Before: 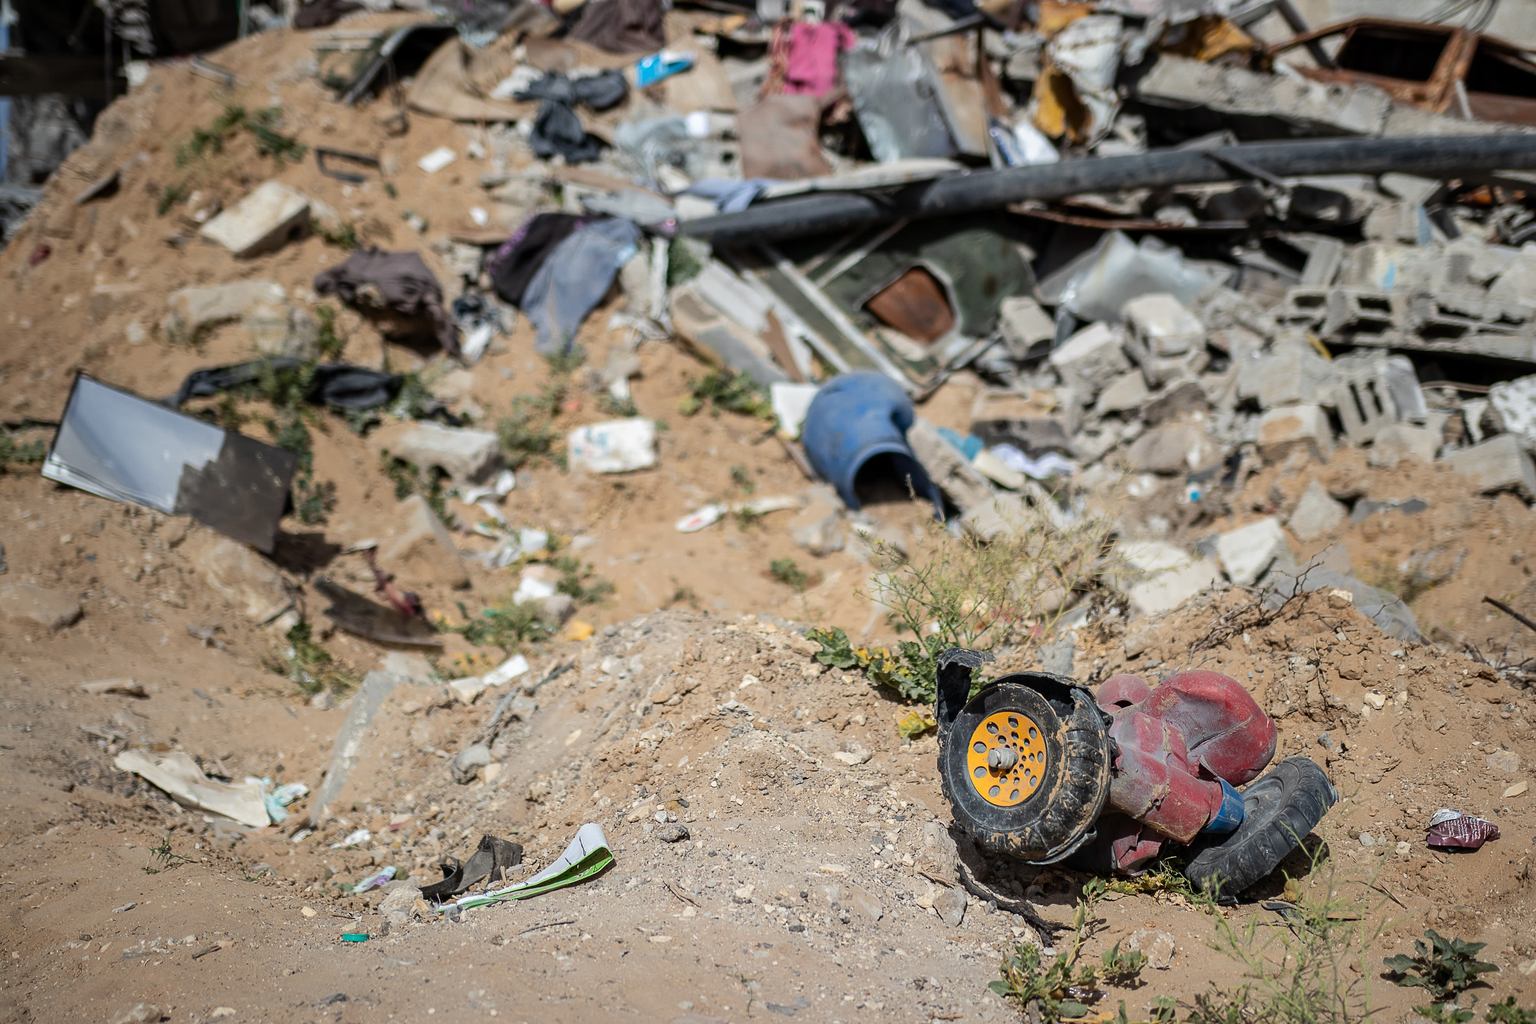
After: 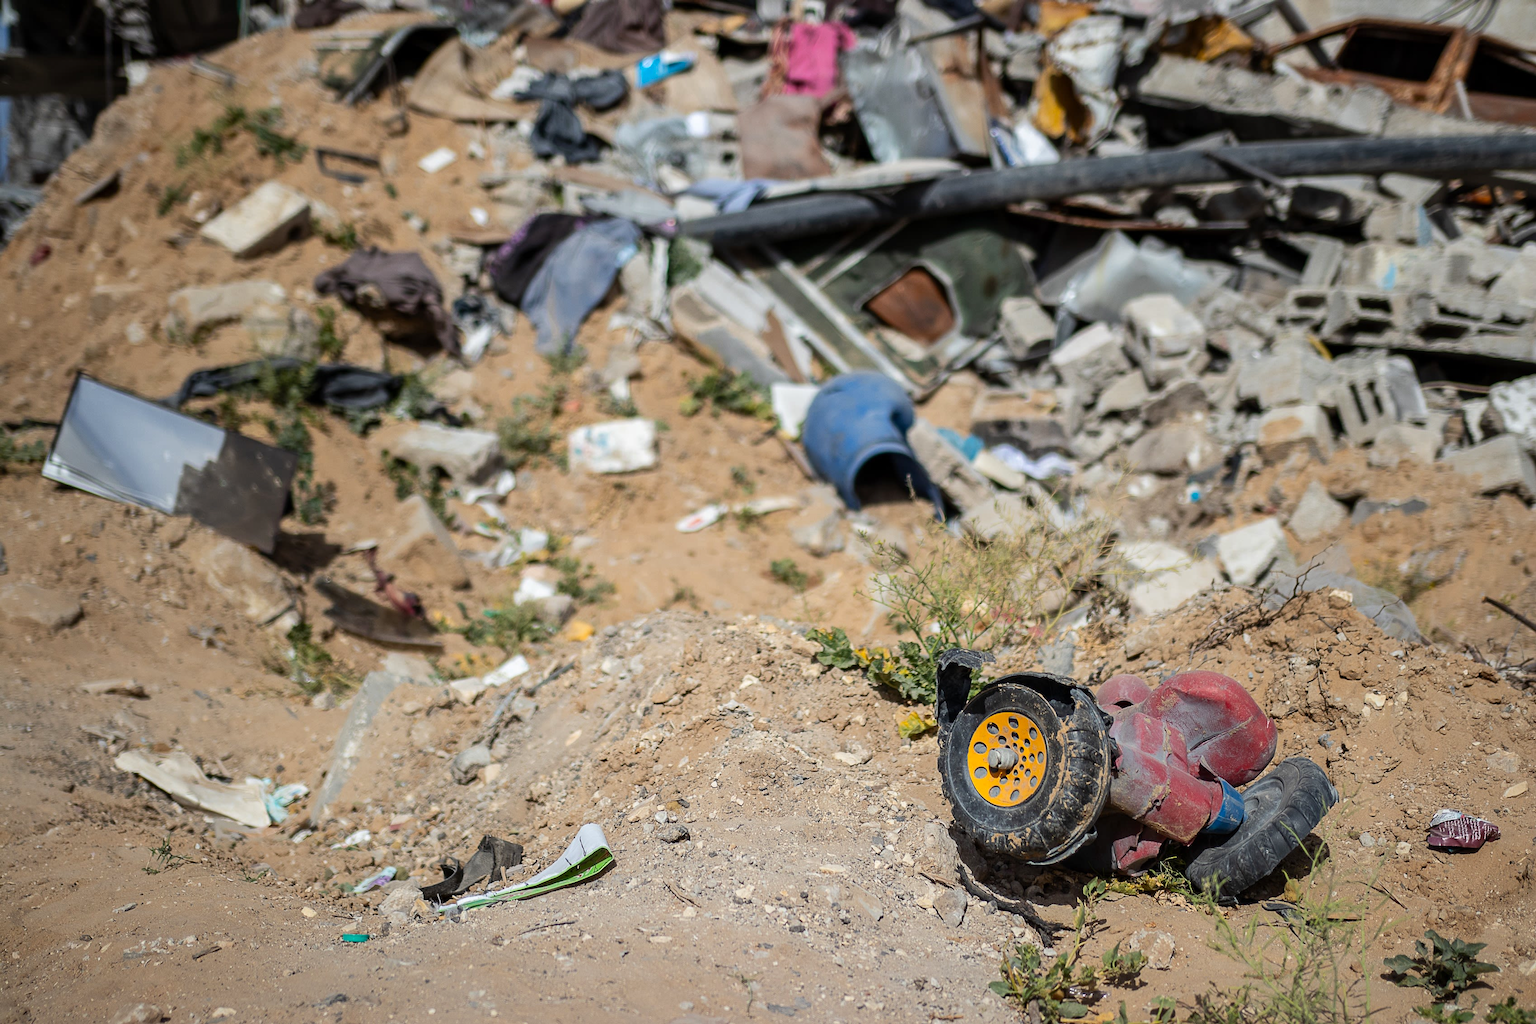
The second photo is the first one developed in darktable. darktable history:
color balance: output saturation 110%
